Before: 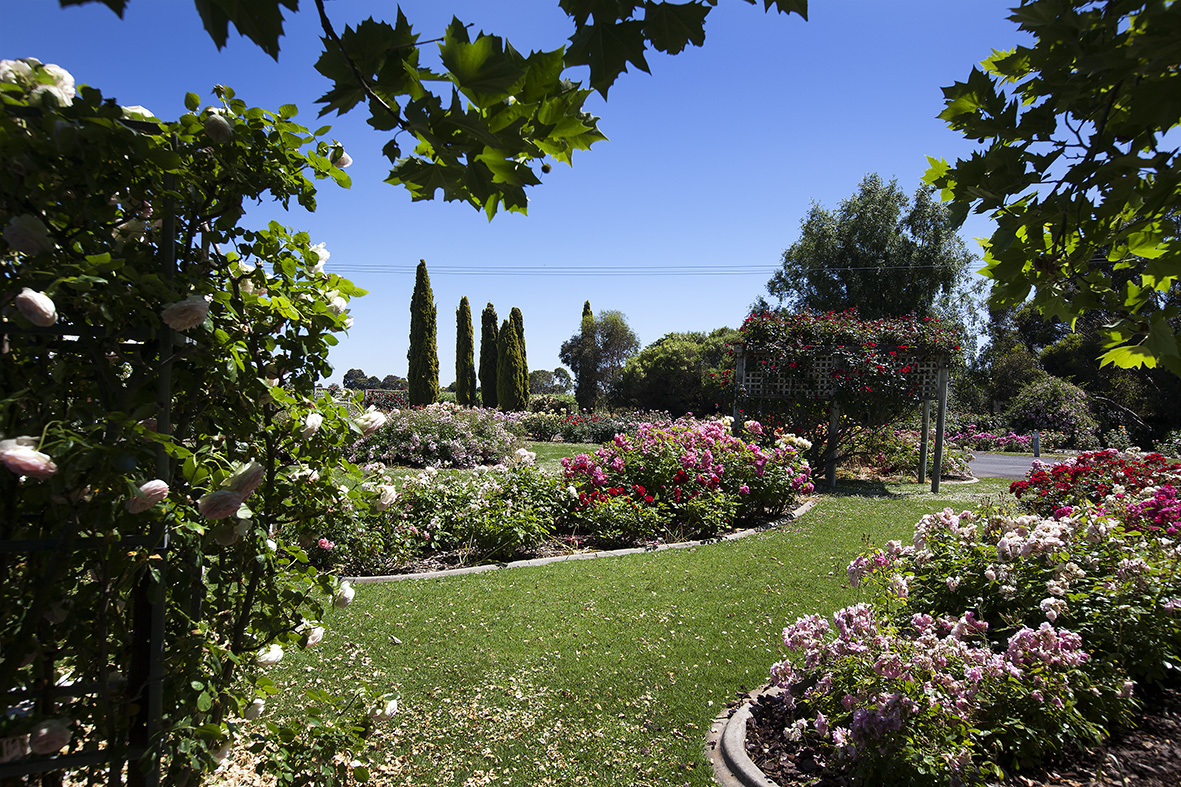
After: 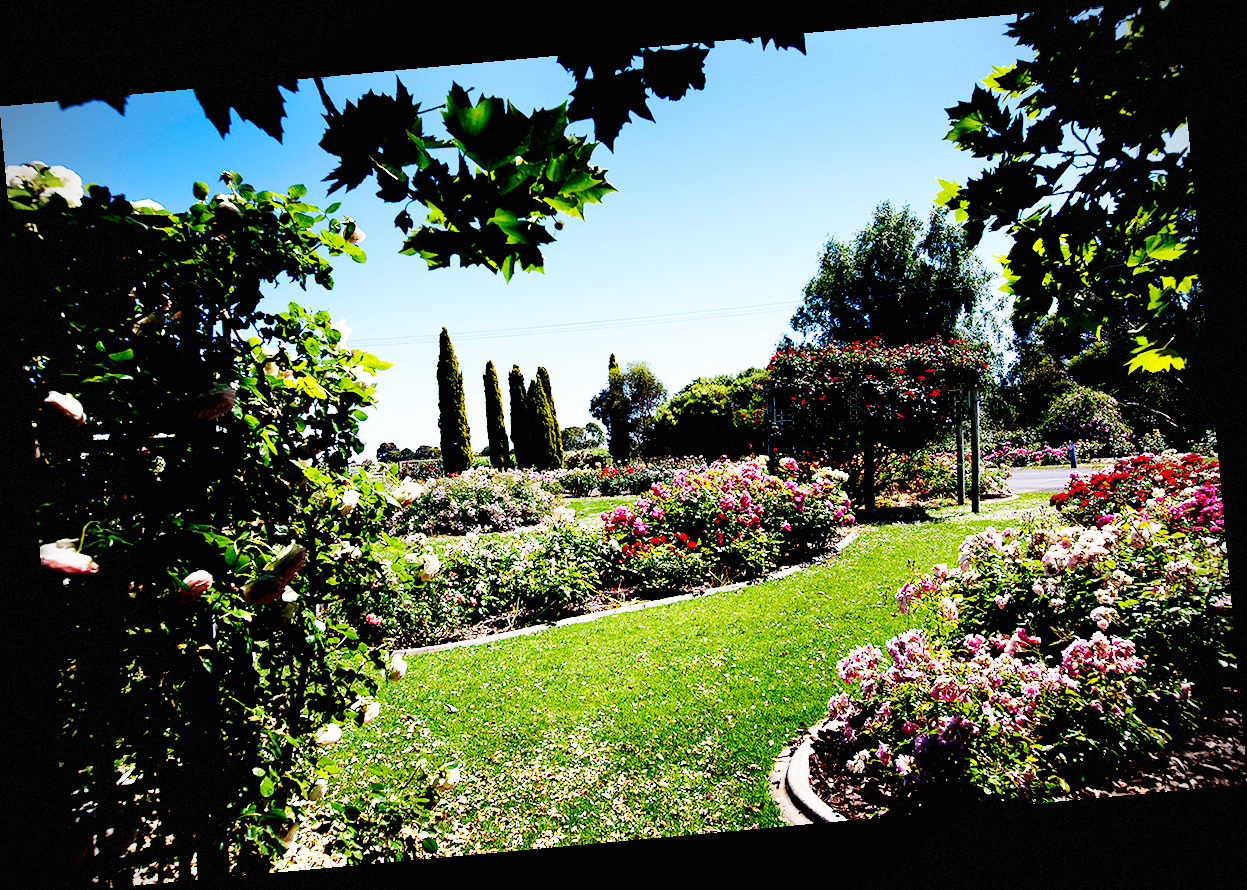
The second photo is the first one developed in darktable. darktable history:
base curve: curves: ch0 [(0, 0) (0, 0) (0.002, 0.001) (0.008, 0.003) (0.019, 0.011) (0.037, 0.037) (0.064, 0.11) (0.102, 0.232) (0.152, 0.379) (0.216, 0.524) (0.296, 0.665) (0.394, 0.789) (0.512, 0.881) (0.651, 0.945) (0.813, 0.986) (1, 1)], preserve colors none
rotate and perspective: rotation -5.2°, automatic cropping off
vignetting: dithering 8-bit output, unbound false
exposure: black level correction 0.025, exposure 0.182 EV, compensate highlight preservation false
